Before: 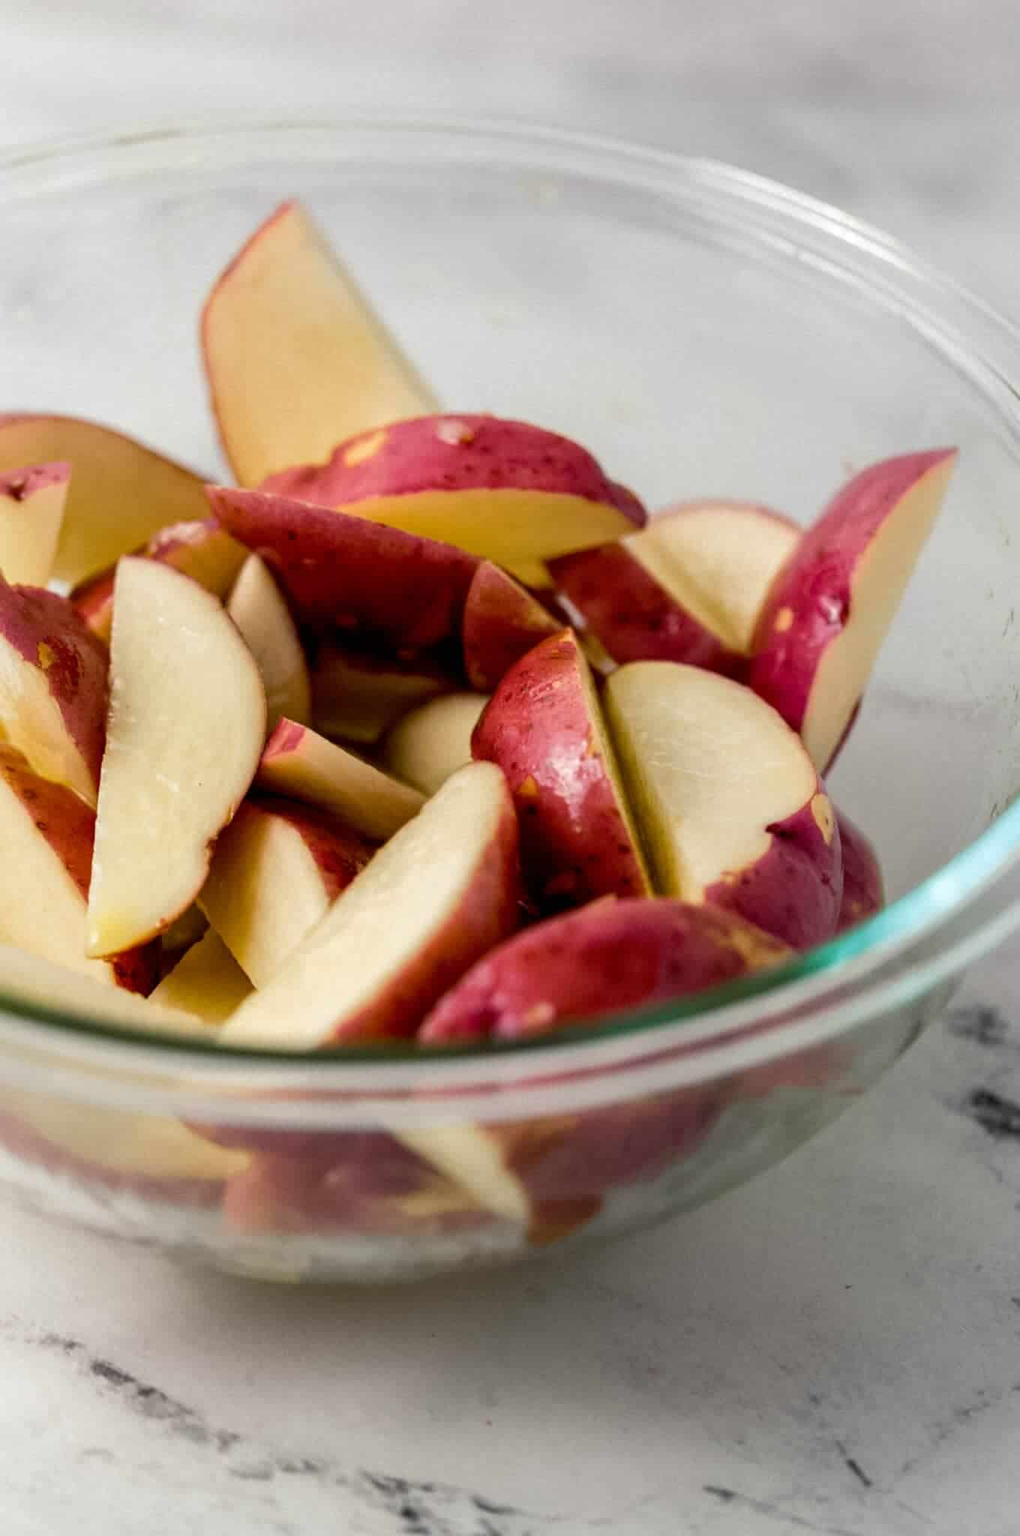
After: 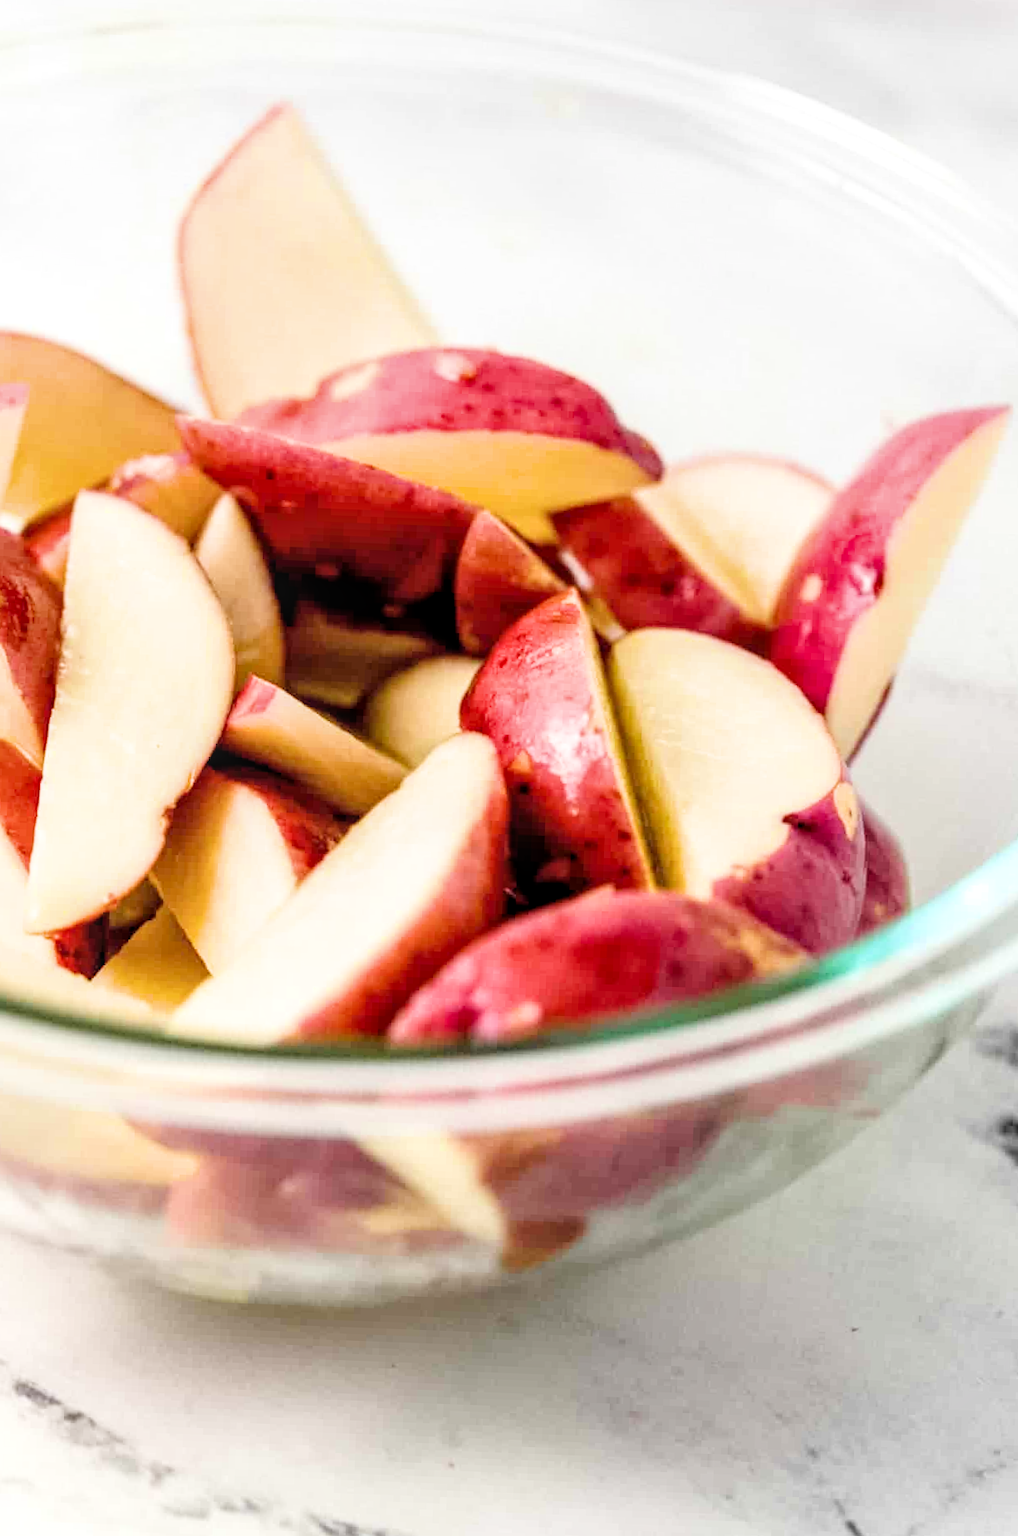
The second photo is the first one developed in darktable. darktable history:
local contrast: on, module defaults
filmic rgb: black relative exposure -4.81 EV, white relative exposure 4.06 EV, hardness 2.83
exposure: black level correction 0, exposure 1.706 EV, compensate highlight preservation false
crop and rotate: angle -2.16°, left 3.099%, top 4.045%, right 1.625%, bottom 0.605%
